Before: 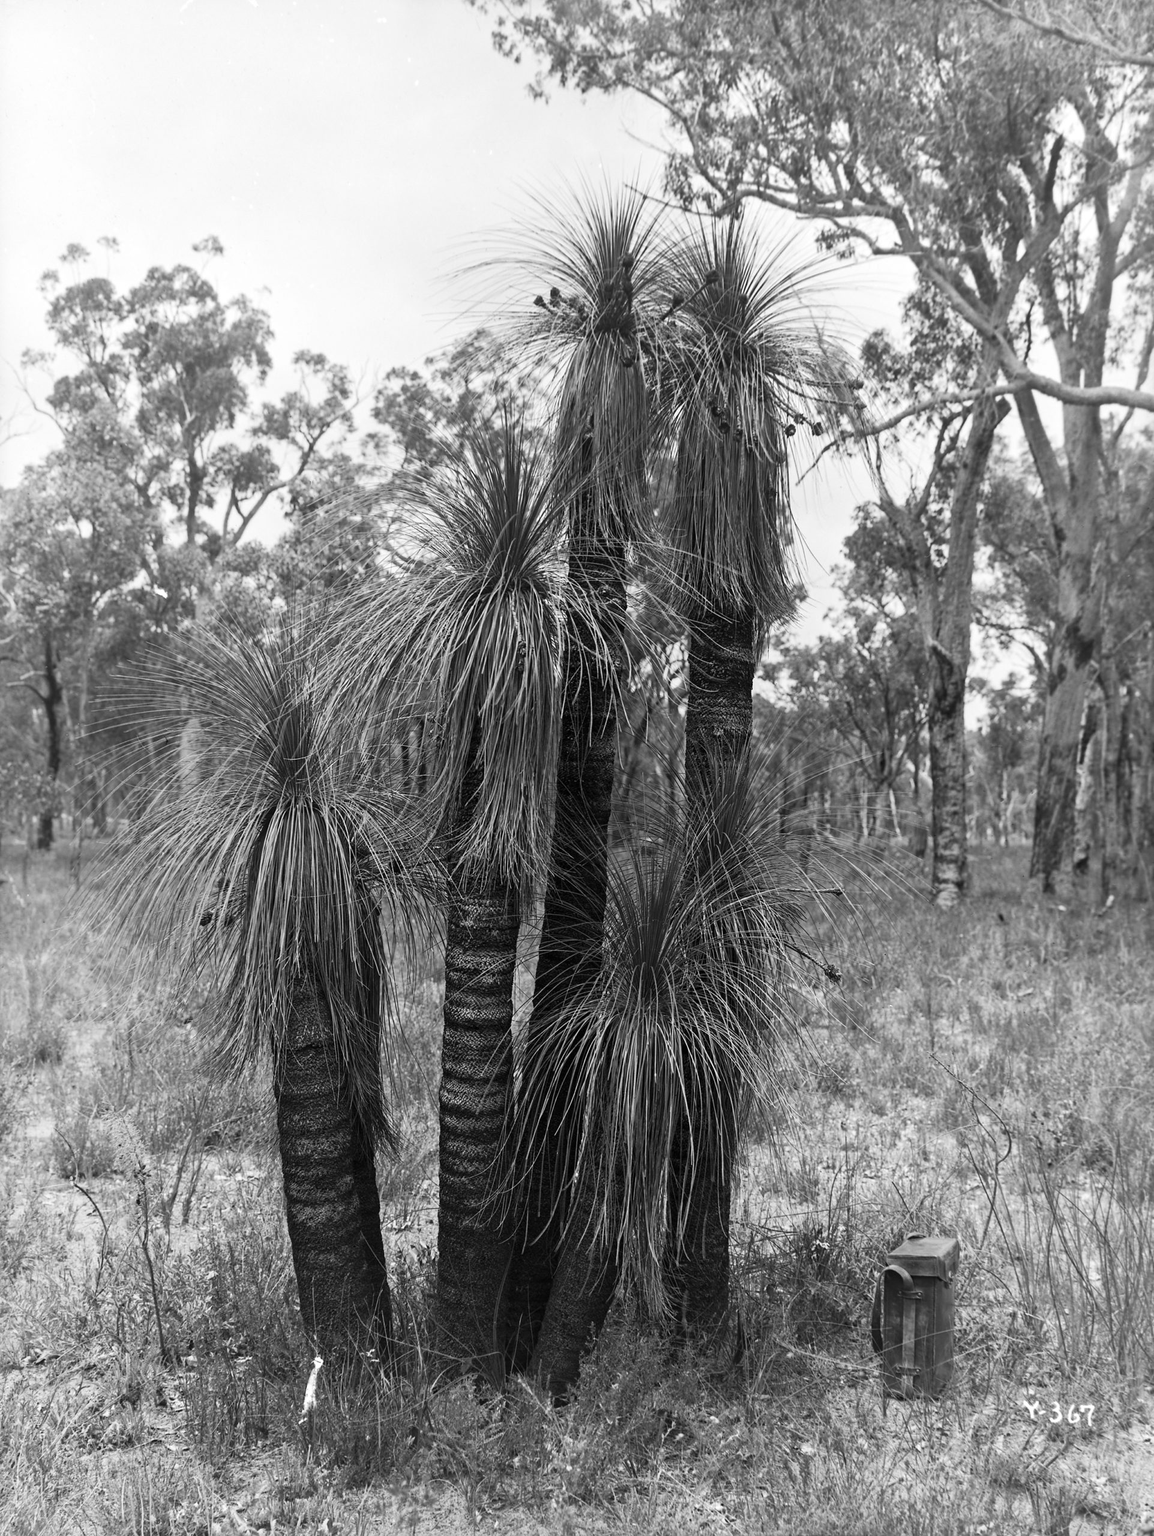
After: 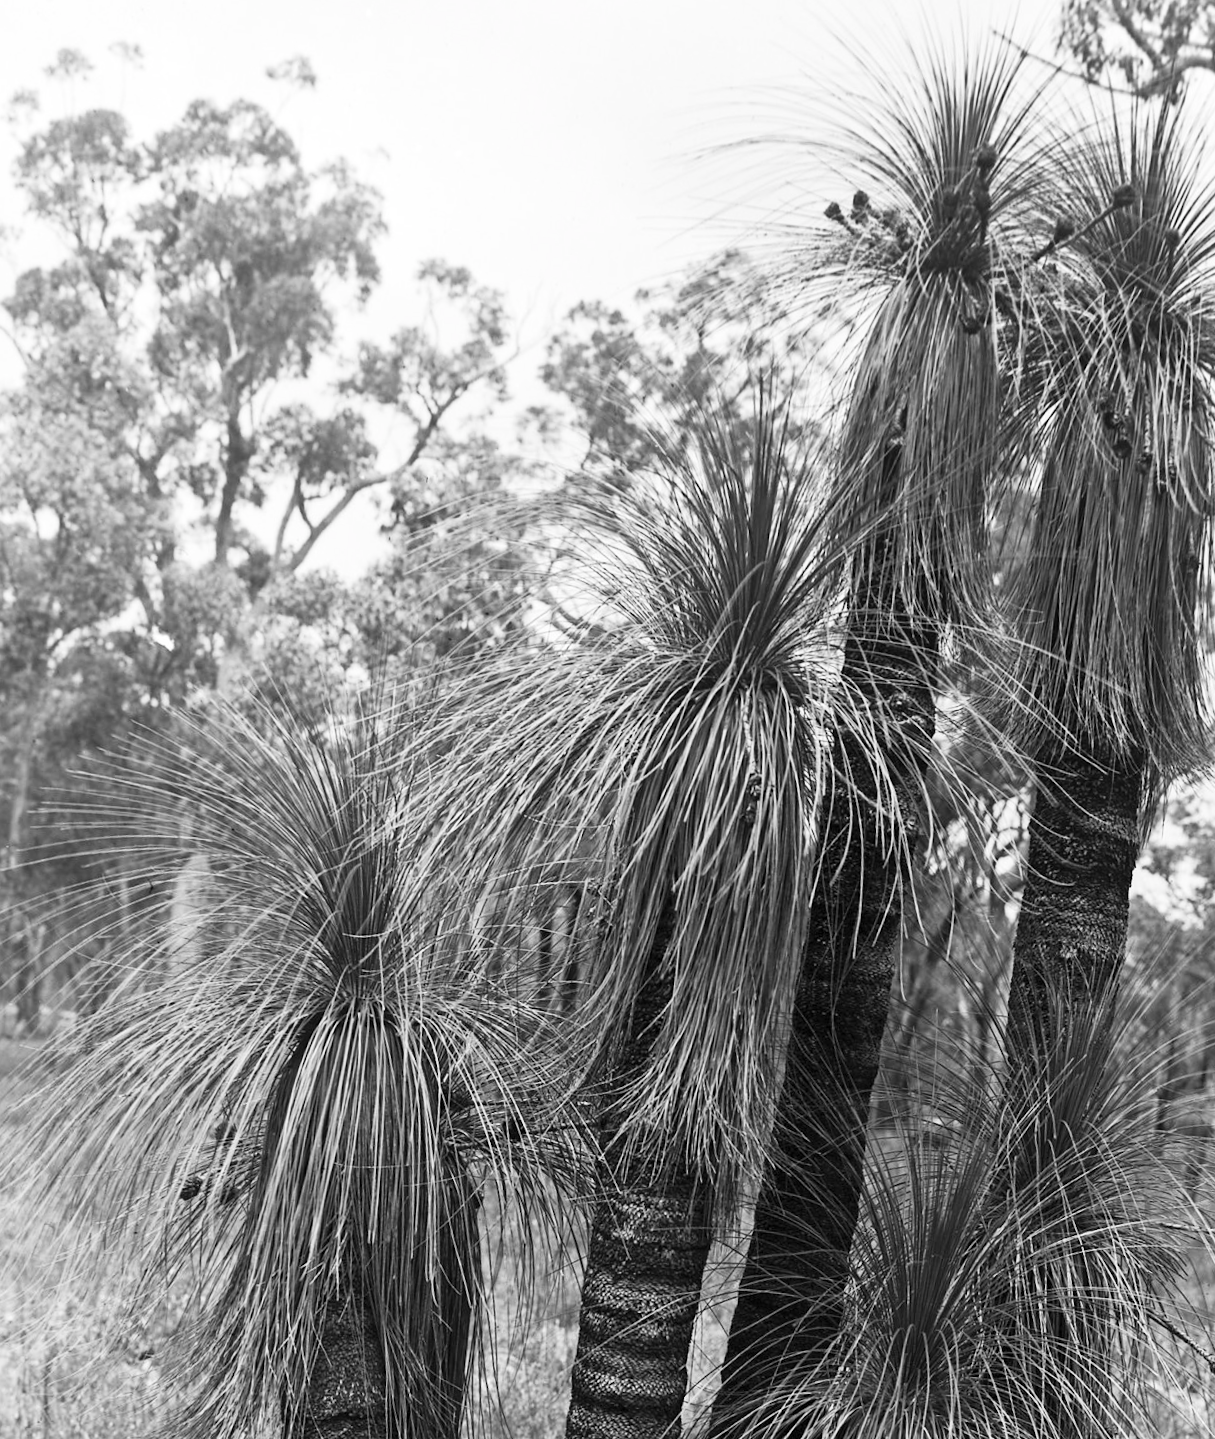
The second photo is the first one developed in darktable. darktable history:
exposure: compensate highlight preservation false
crop and rotate: angle -4.99°, left 2.122%, top 6.945%, right 27.566%, bottom 30.519%
contrast brightness saturation: contrast 0.2, brightness 0.16, saturation 0.22
